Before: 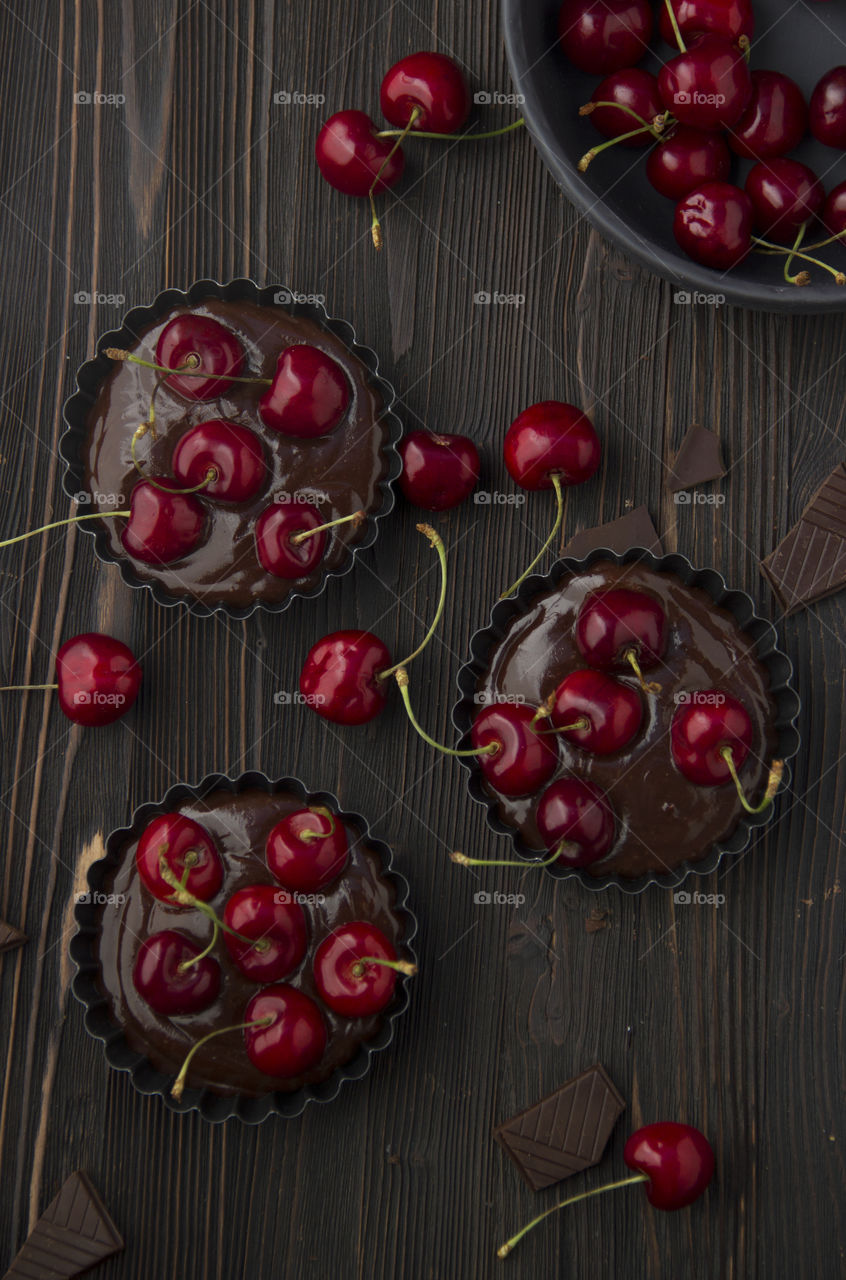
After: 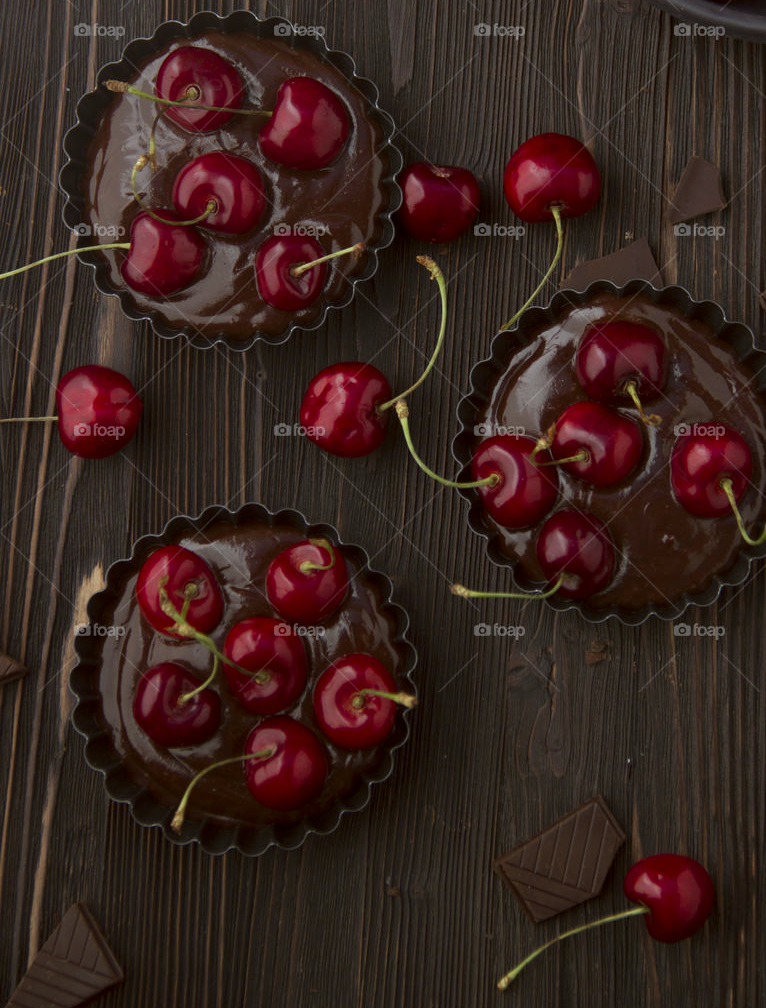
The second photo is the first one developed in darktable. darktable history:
color correction: highlights a* -3.09, highlights b* -6.81, shadows a* 3.13, shadows b* 5.61
crop: top 20.944%, right 9.437%, bottom 0.279%
